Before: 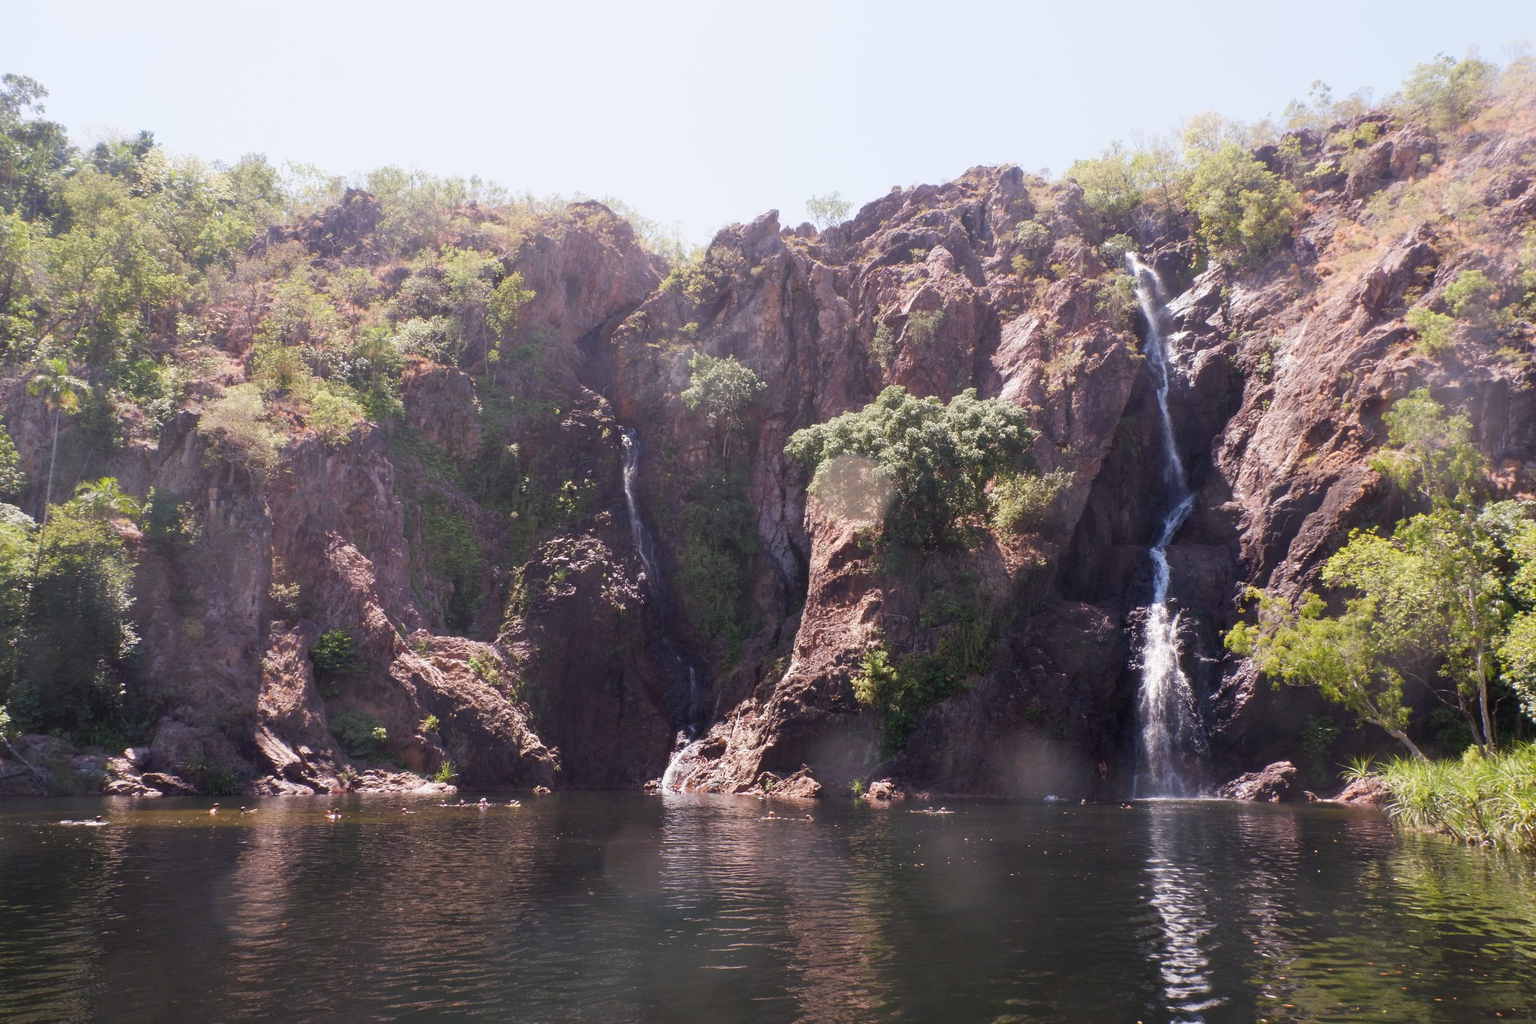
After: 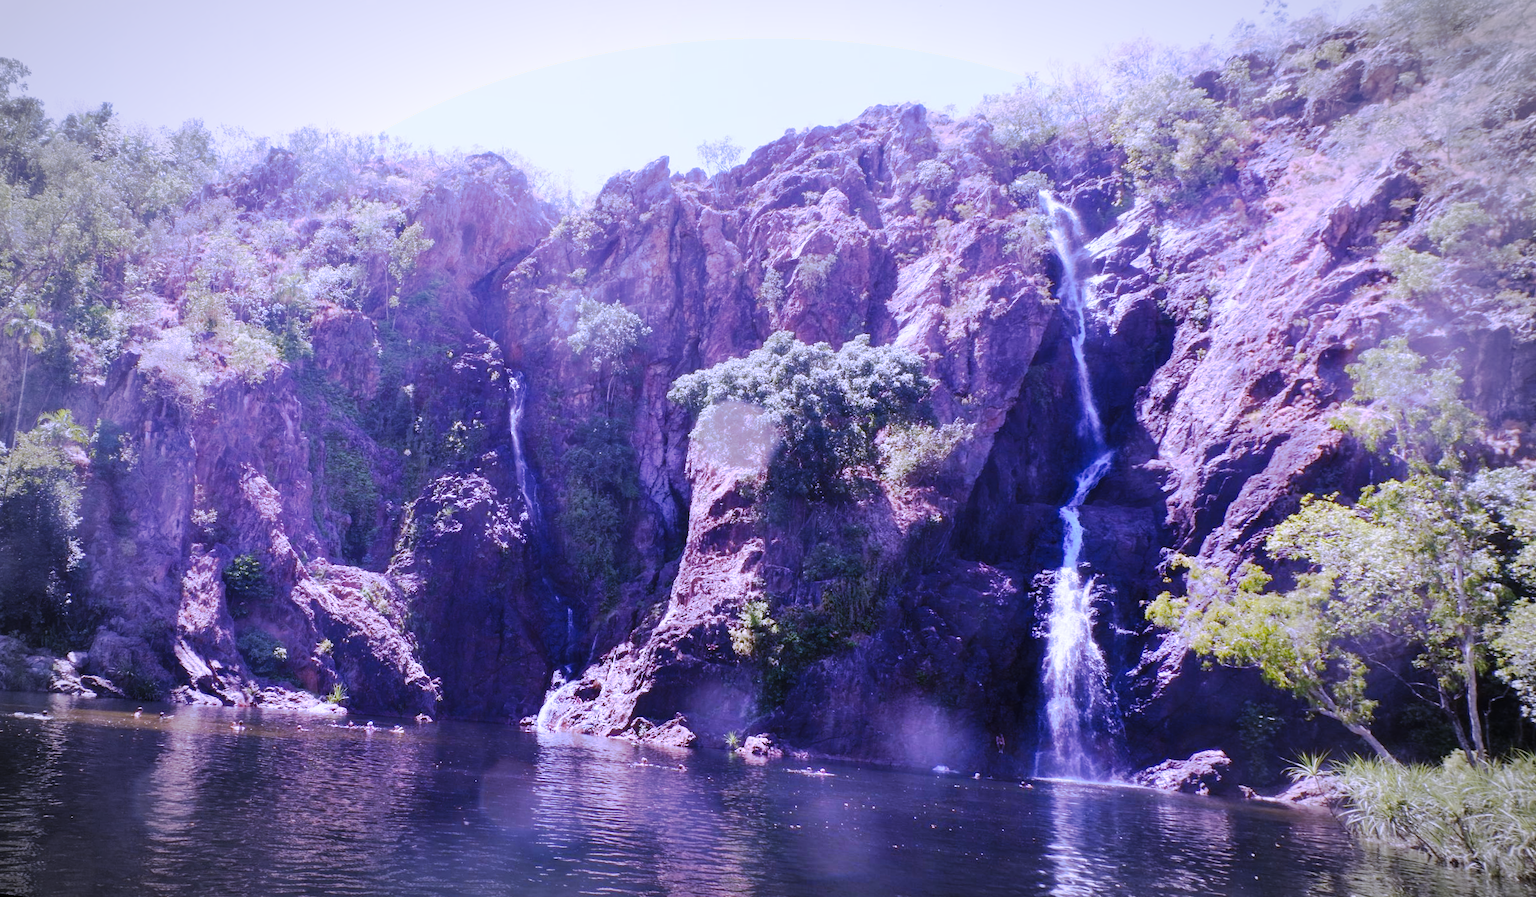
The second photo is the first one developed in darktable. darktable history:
rotate and perspective: rotation 1.69°, lens shift (vertical) -0.023, lens shift (horizontal) -0.291, crop left 0.025, crop right 0.988, crop top 0.092, crop bottom 0.842
shadows and highlights: shadows 37.27, highlights -28.18, soften with gaussian
tone curve: curves: ch0 [(0, 0) (0.003, 0.003) (0.011, 0.011) (0.025, 0.025) (0.044, 0.044) (0.069, 0.068) (0.1, 0.098) (0.136, 0.134) (0.177, 0.175) (0.224, 0.221) (0.277, 0.273) (0.335, 0.33) (0.399, 0.393) (0.468, 0.461) (0.543, 0.534) (0.623, 0.614) (0.709, 0.69) (0.801, 0.752) (0.898, 0.835) (1, 1)], preserve colors none
vignetting: fall-off start 79.43%, saturation -0.649, width/height ratio 1.327, unbound false
base curve: curves: ch0 [(0, 0) (0.036, 0.025) (0.121, 0.166) (0.206, 0.329) (0.605, 0.79) (1, 1)], preserve colors none
white balance: red 0.98, blue 1.61
